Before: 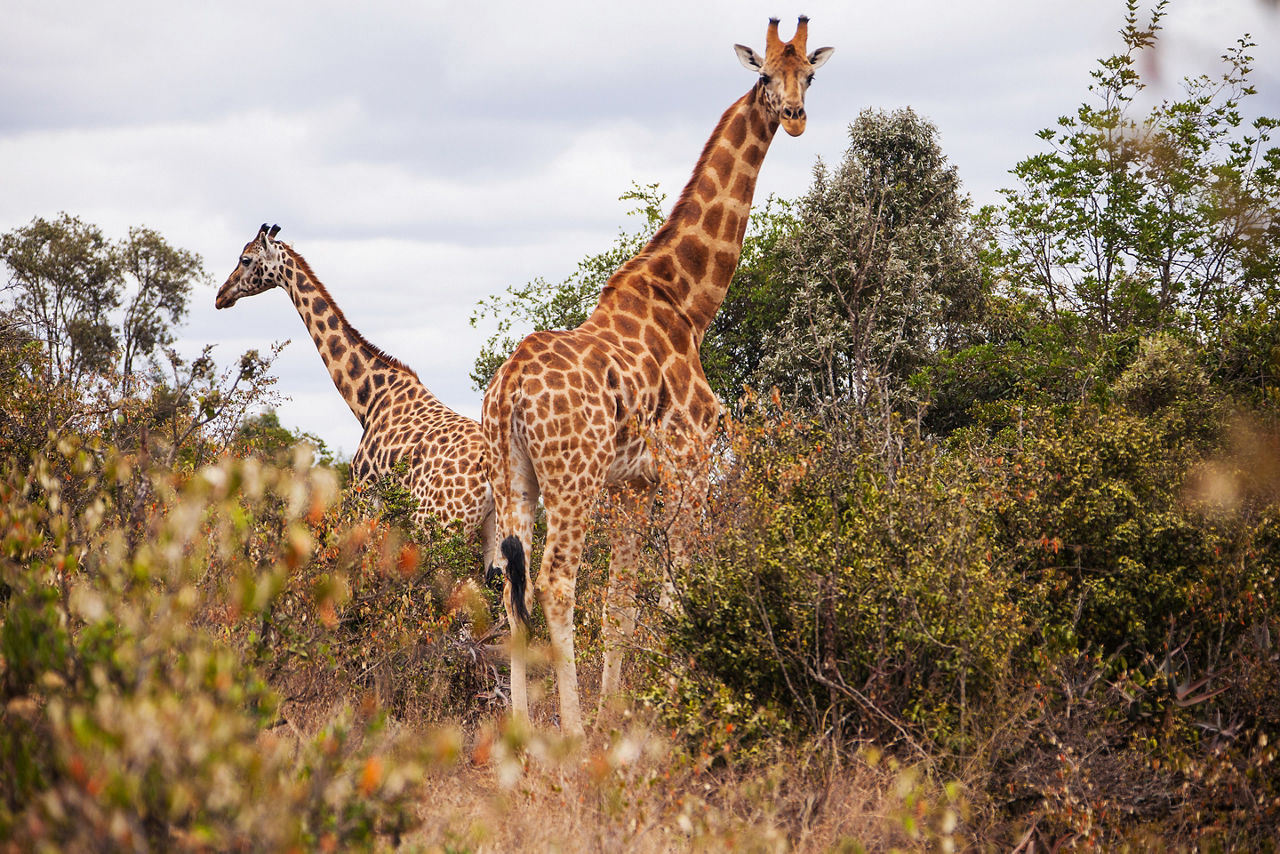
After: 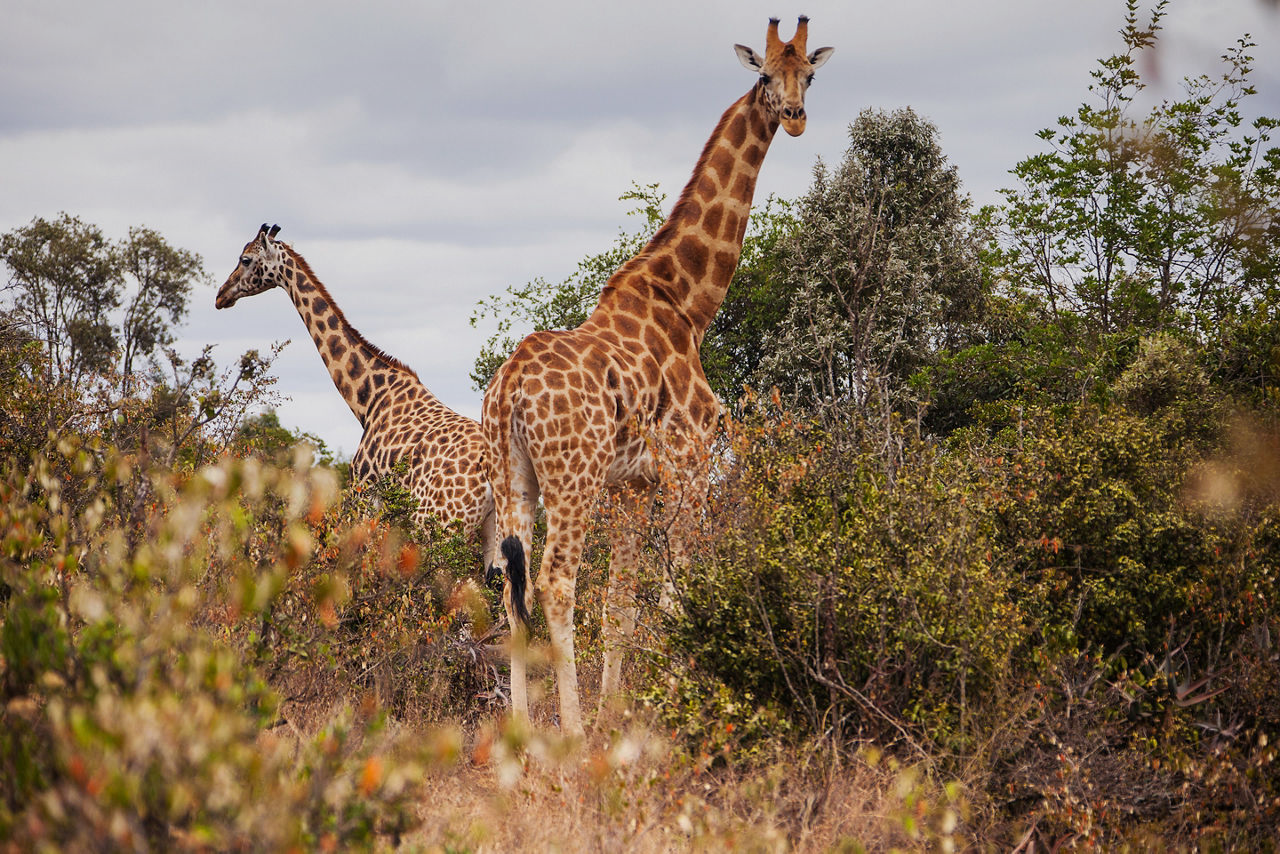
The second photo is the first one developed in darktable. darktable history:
graduated density: on, module defaults
white balance: emerald 1
